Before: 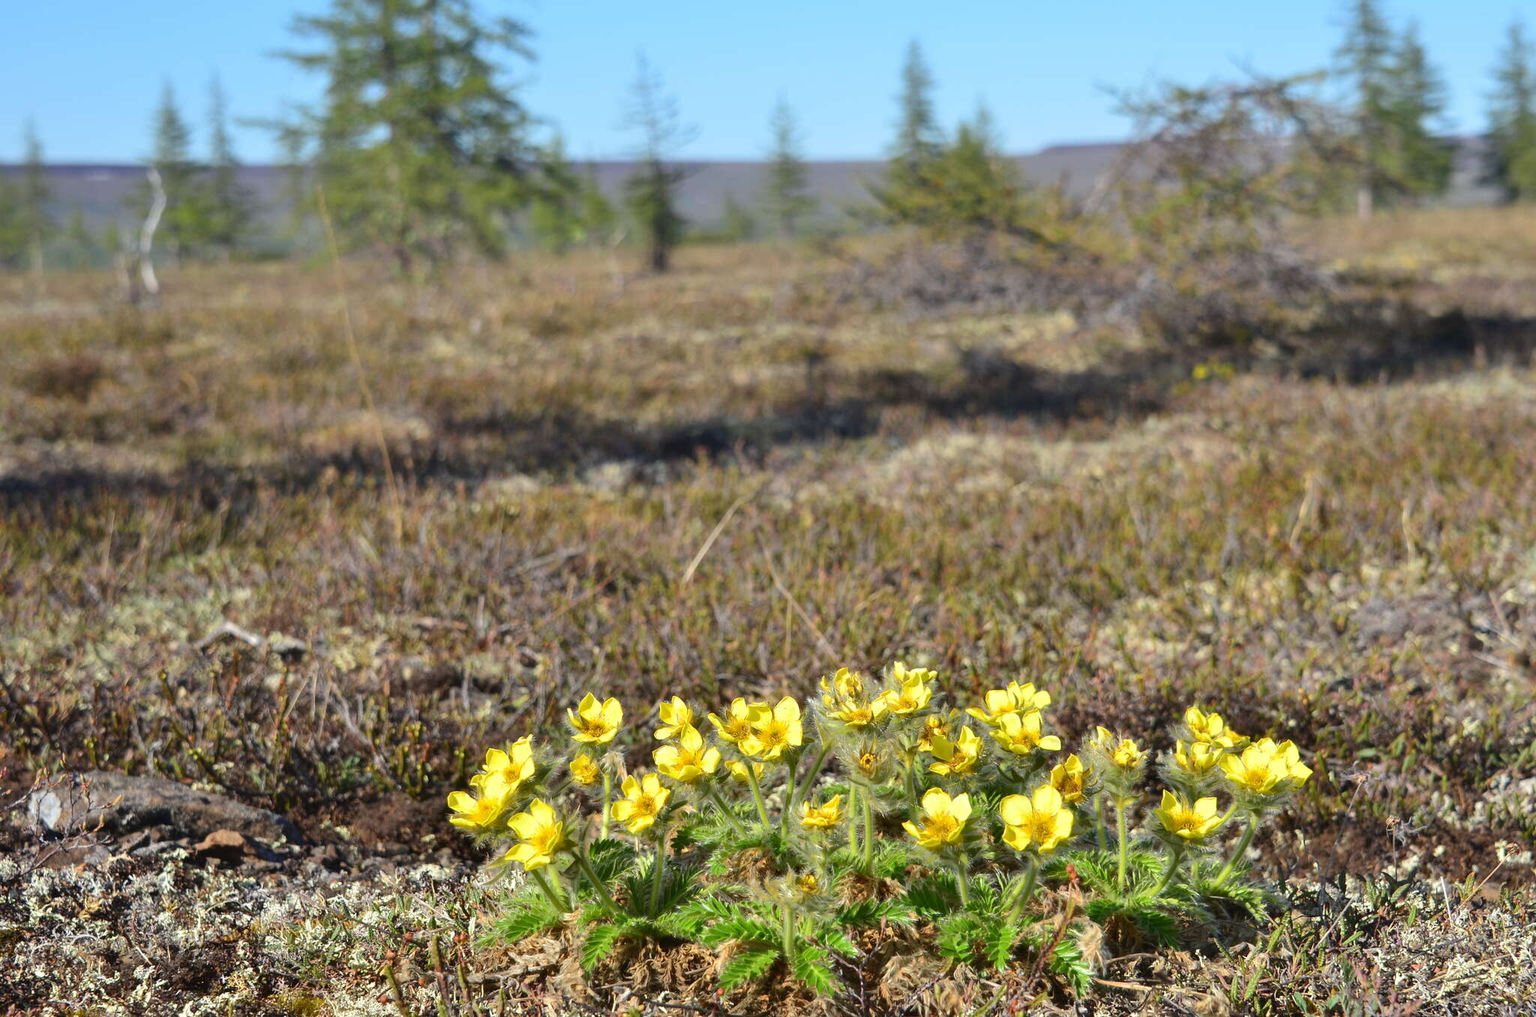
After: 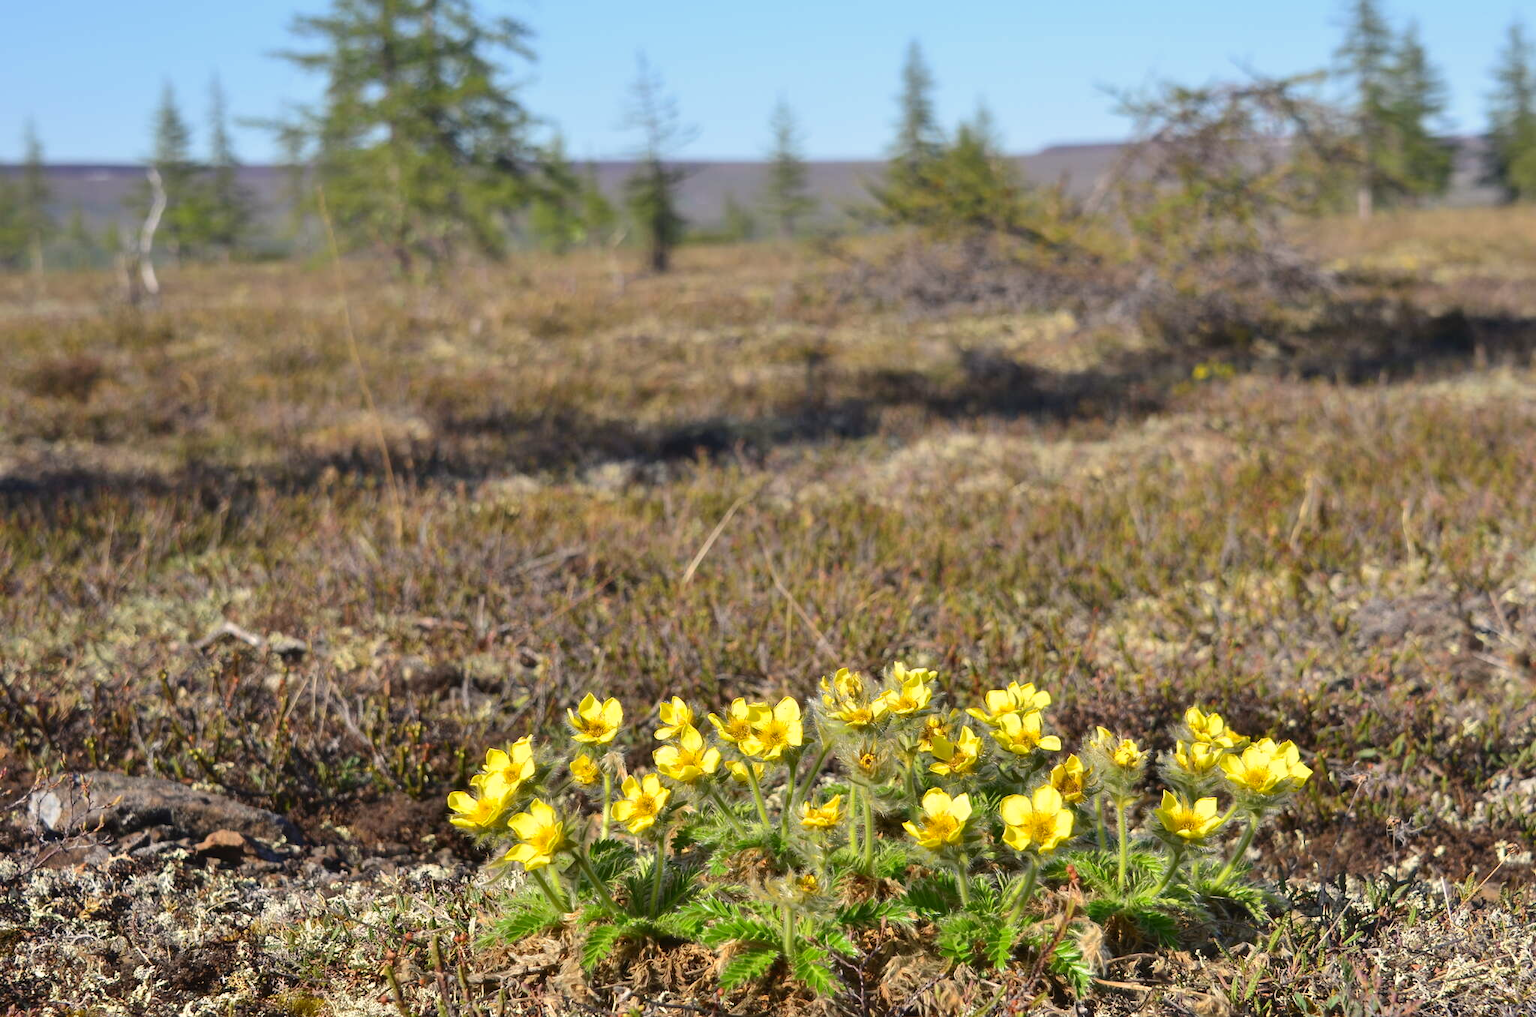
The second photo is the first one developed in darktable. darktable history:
color correction: highlights a* 3.87, highlights b* 5.15
